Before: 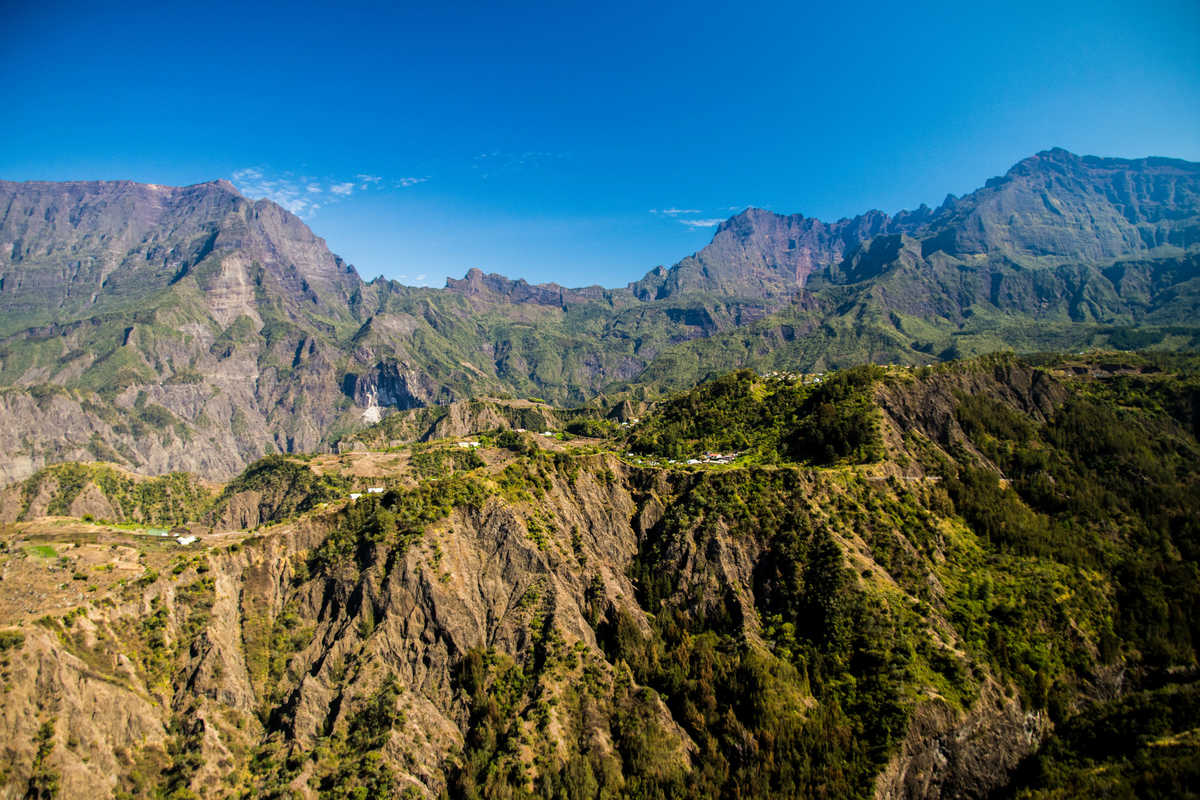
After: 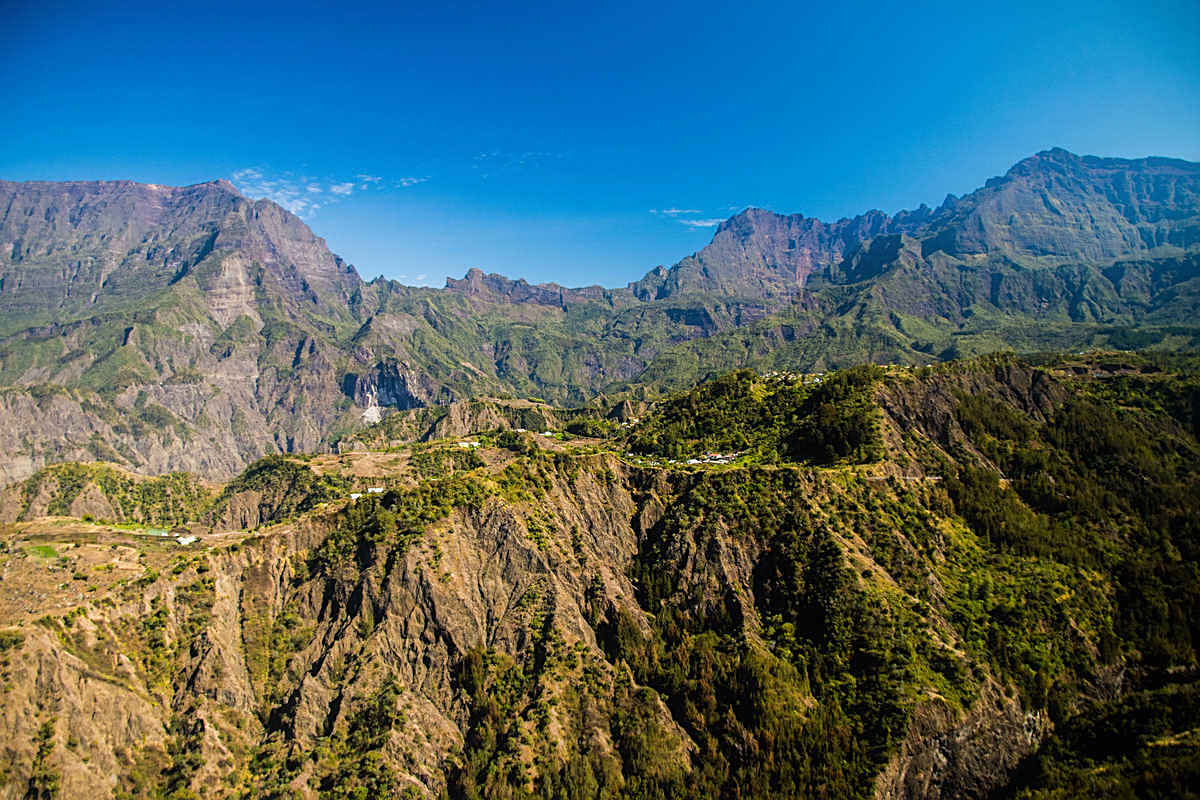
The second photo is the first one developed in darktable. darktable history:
contrast equalizer: octaves 7, y [[0.511, 0.558, 0.631, 0.632, 0.559, 0.512], [0.5 ×6], [0.507, 0.559, 0.627, 0.644, 0.647, 0.647], [0 ×6], [0 ×6]], mix -0.203
sharpen: on, module defaults
